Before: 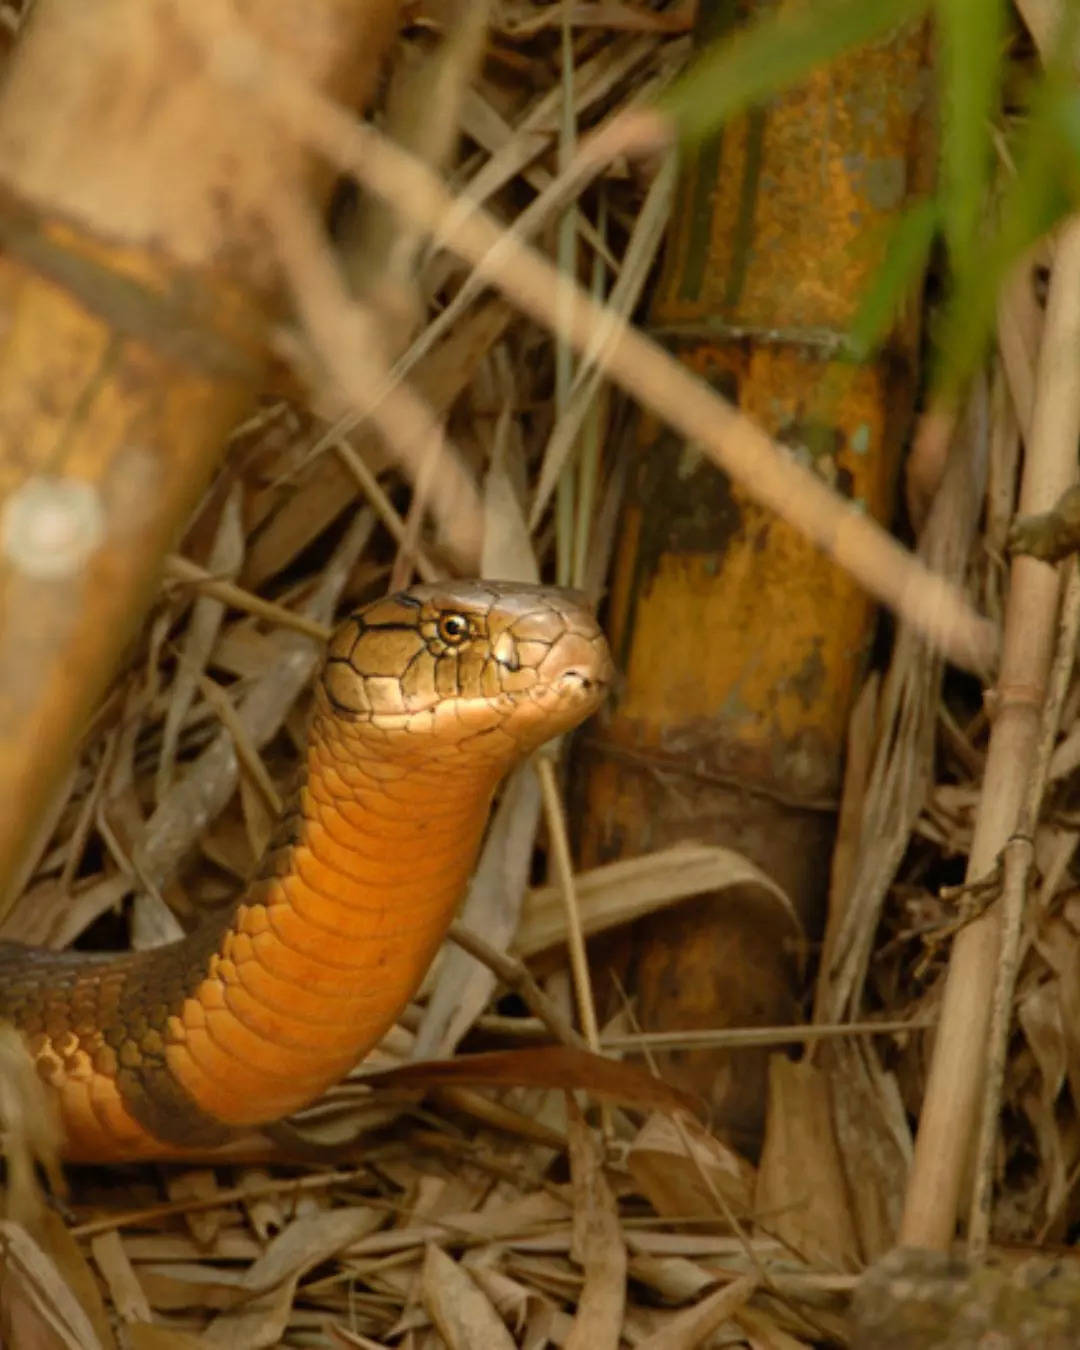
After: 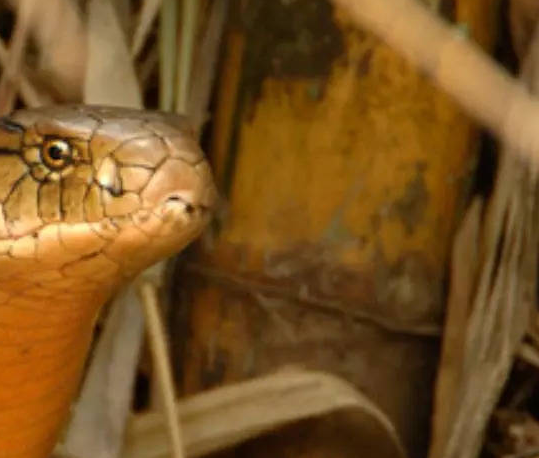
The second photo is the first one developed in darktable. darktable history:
crop: left 36.816%, top 35.224%, right 13.221%, bottom 30.777%
